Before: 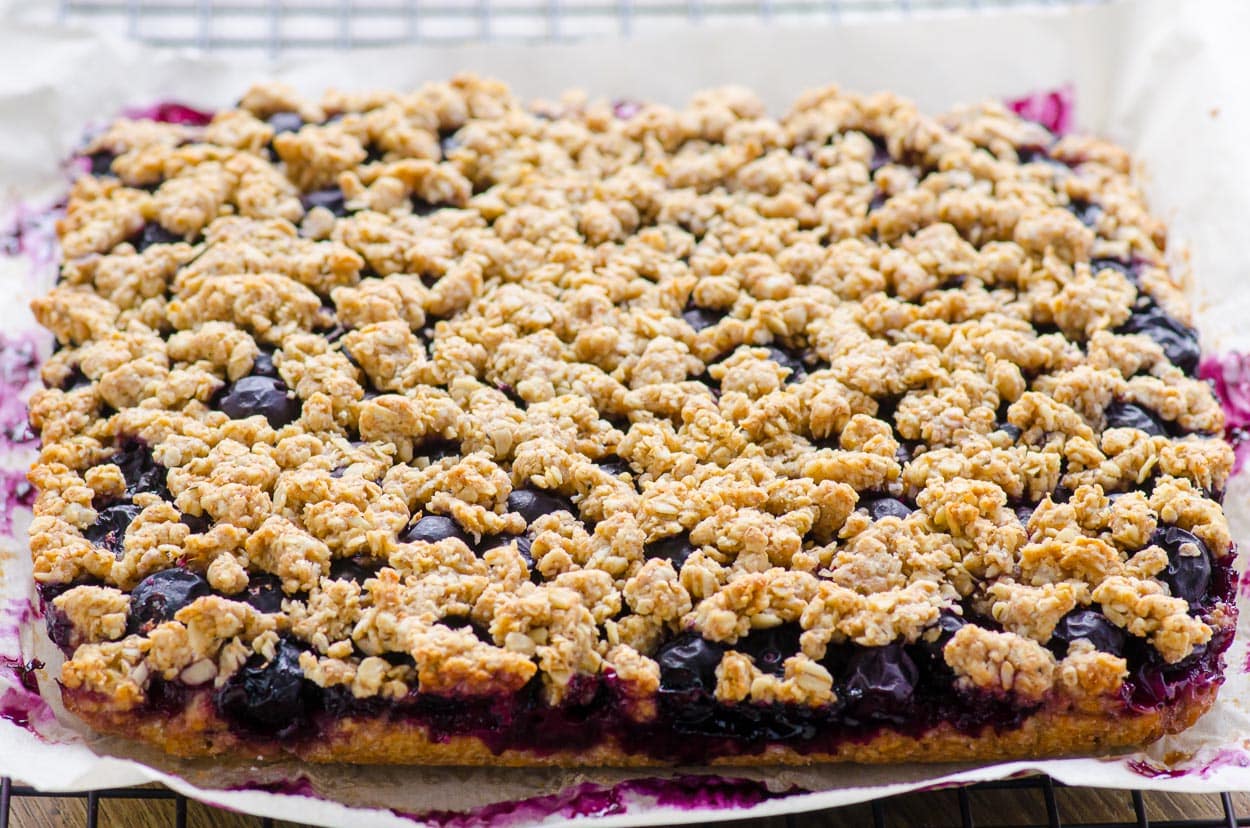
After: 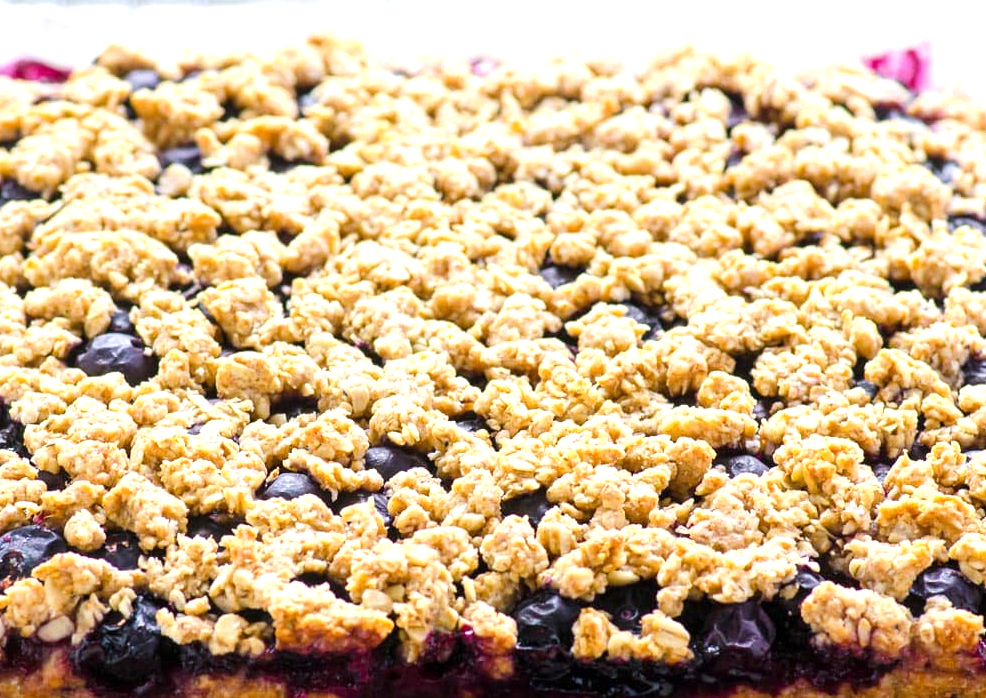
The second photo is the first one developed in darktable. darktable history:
crop: left 11.467%, top 5.295%, right 9.578%, bottom 10.306%
exposure: exposure 0.662 EV, compensate exposure bias true, compensate highlight preservation false
